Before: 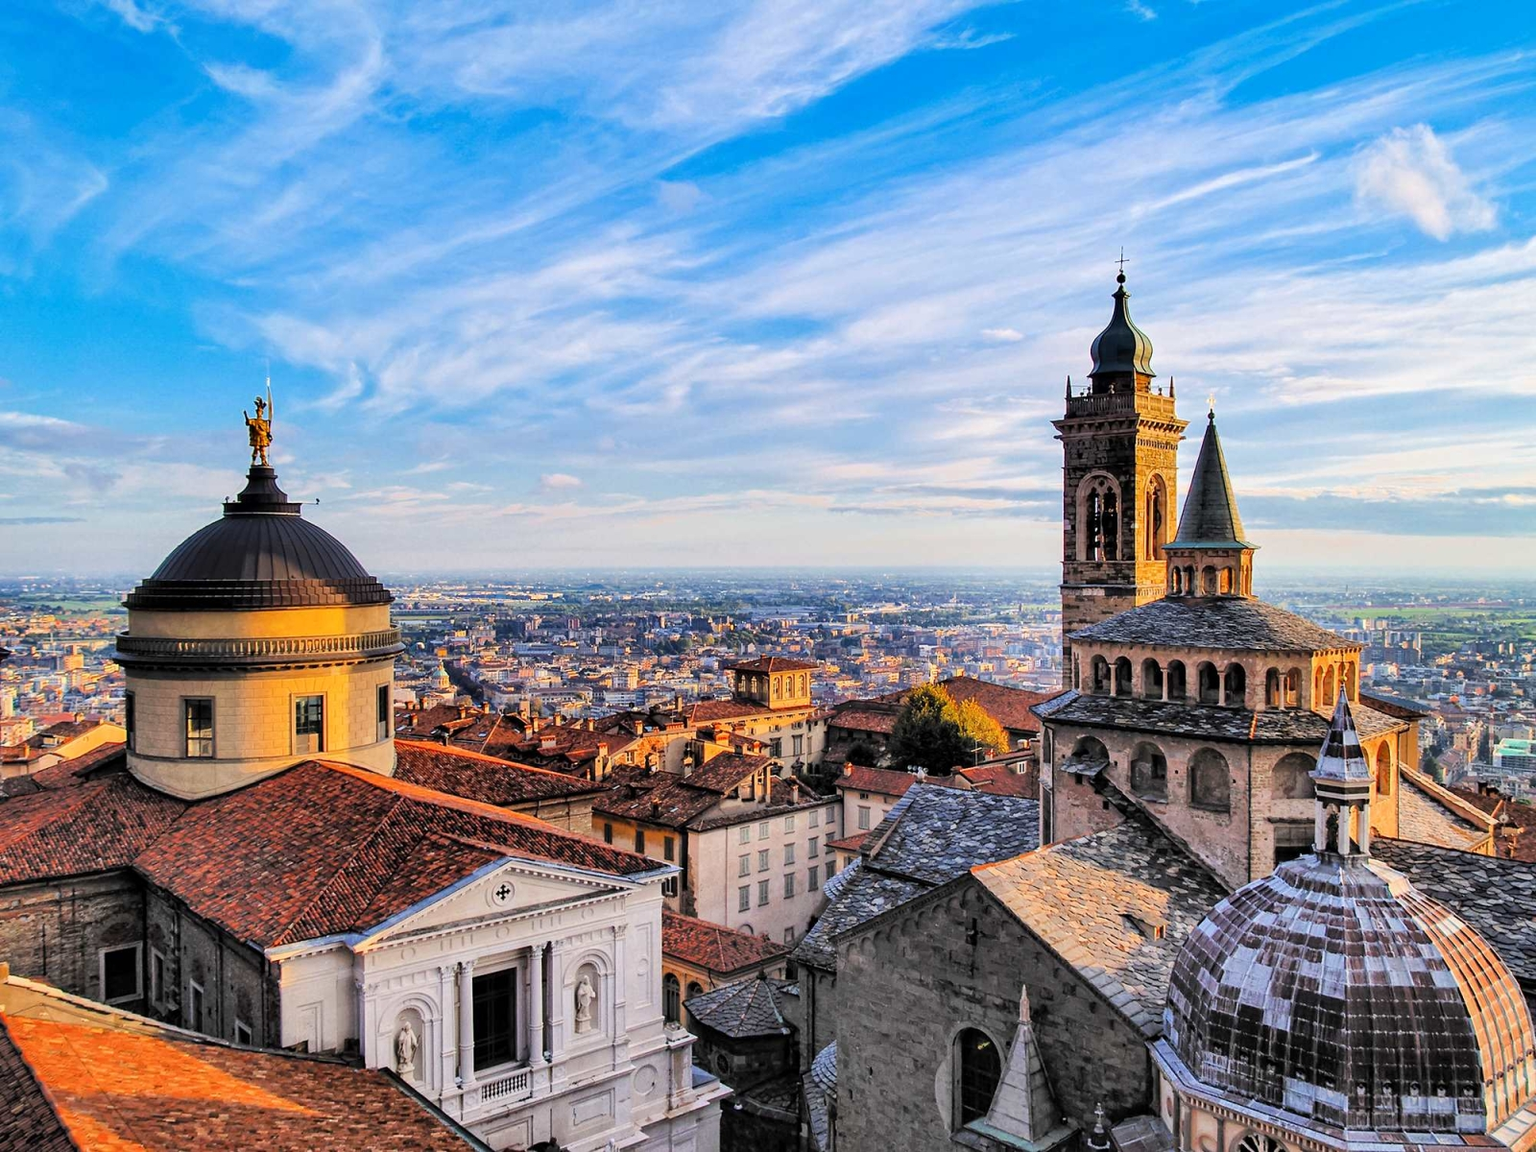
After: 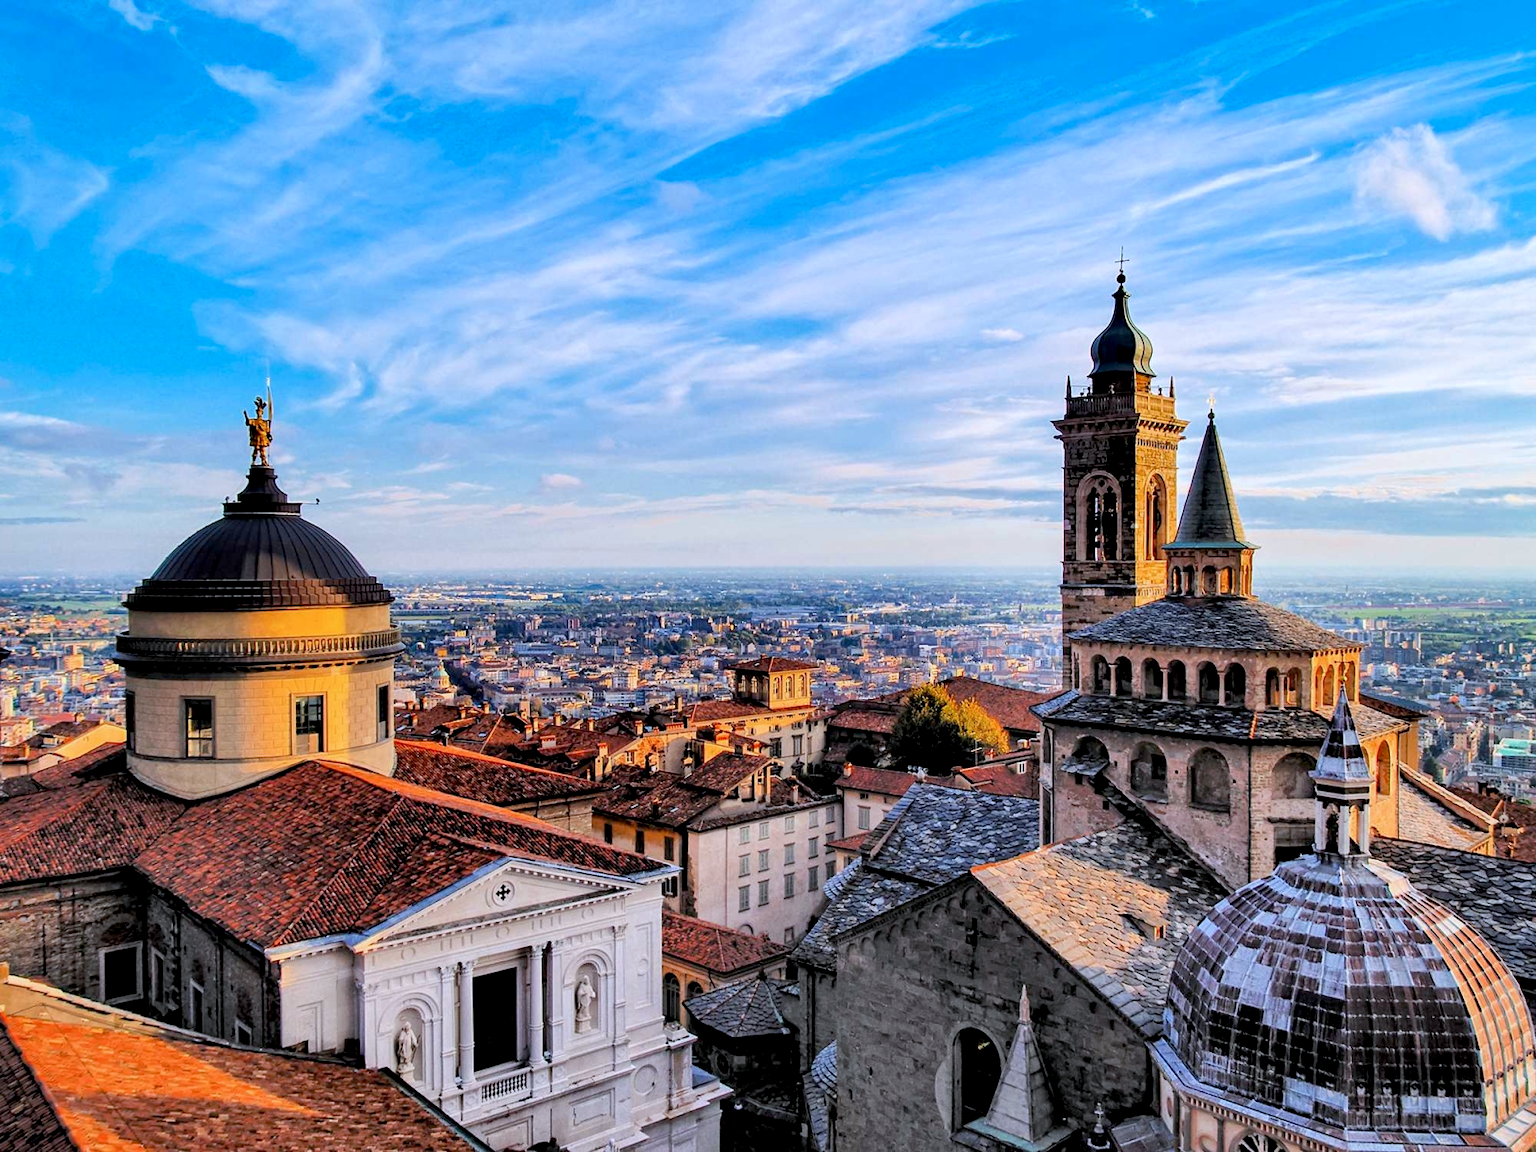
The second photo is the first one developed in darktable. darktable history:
exposure: black level correction 0.011, compensate highlight preservation false
color correction: highlights a* -0.772, highlights b* -8.92
